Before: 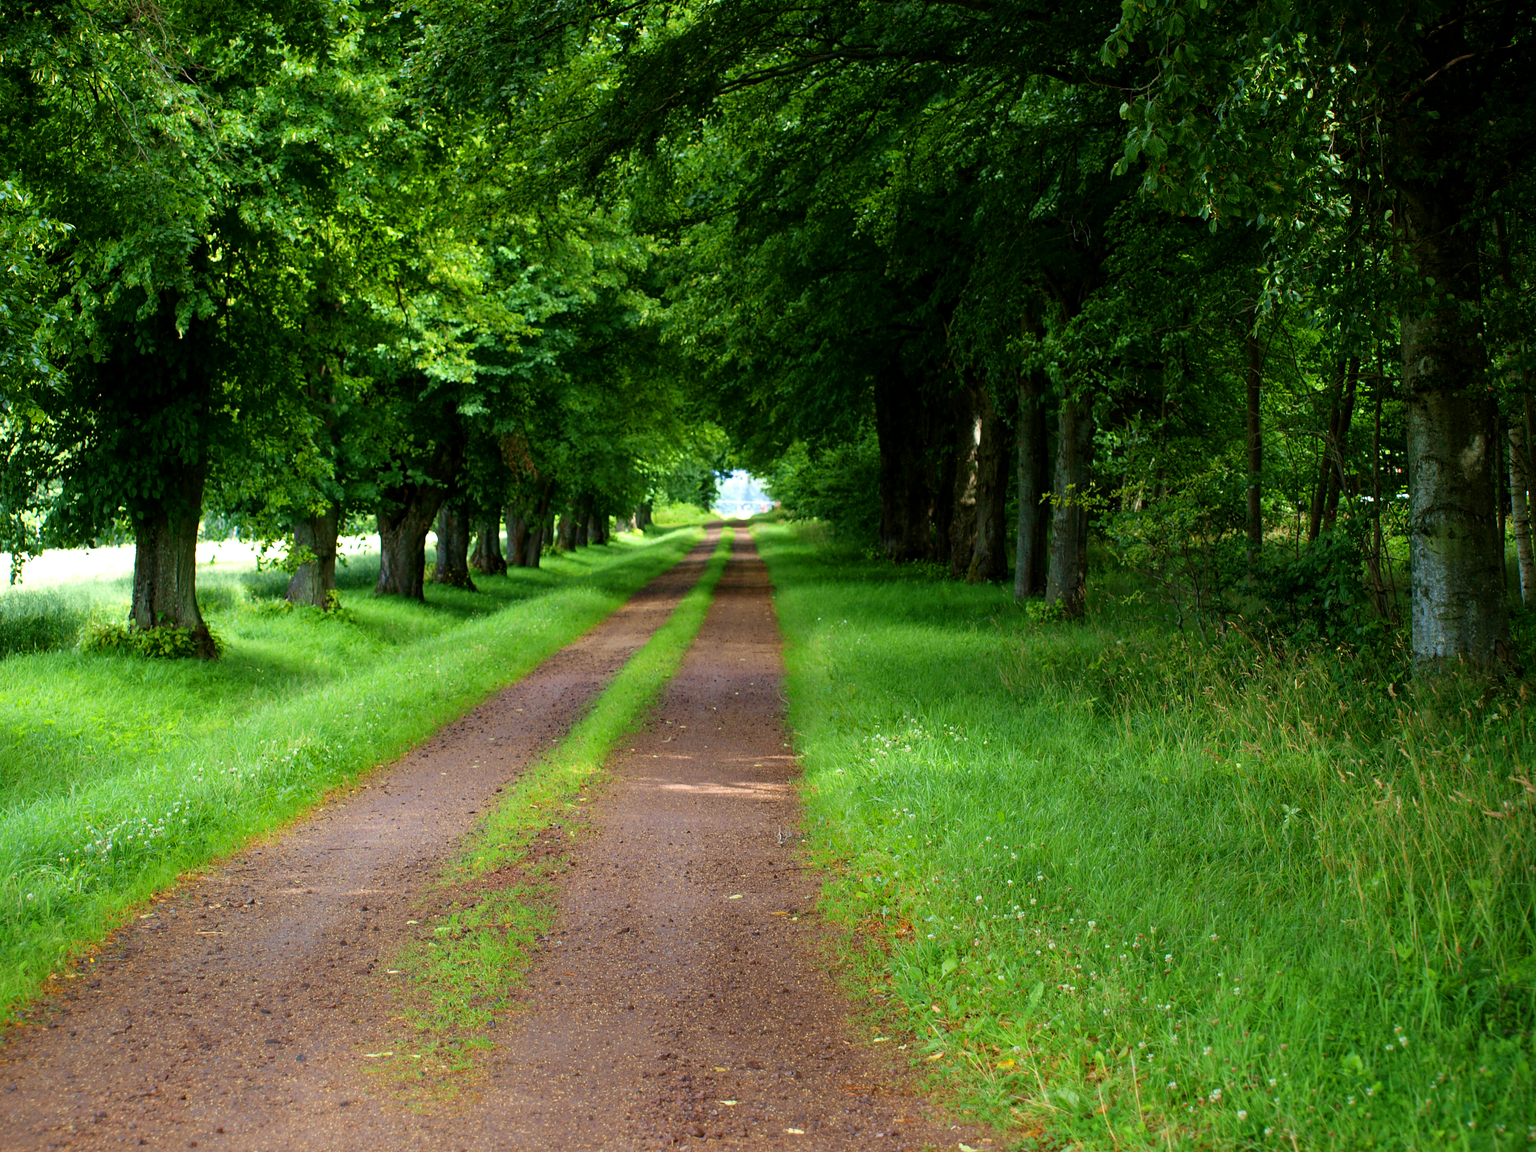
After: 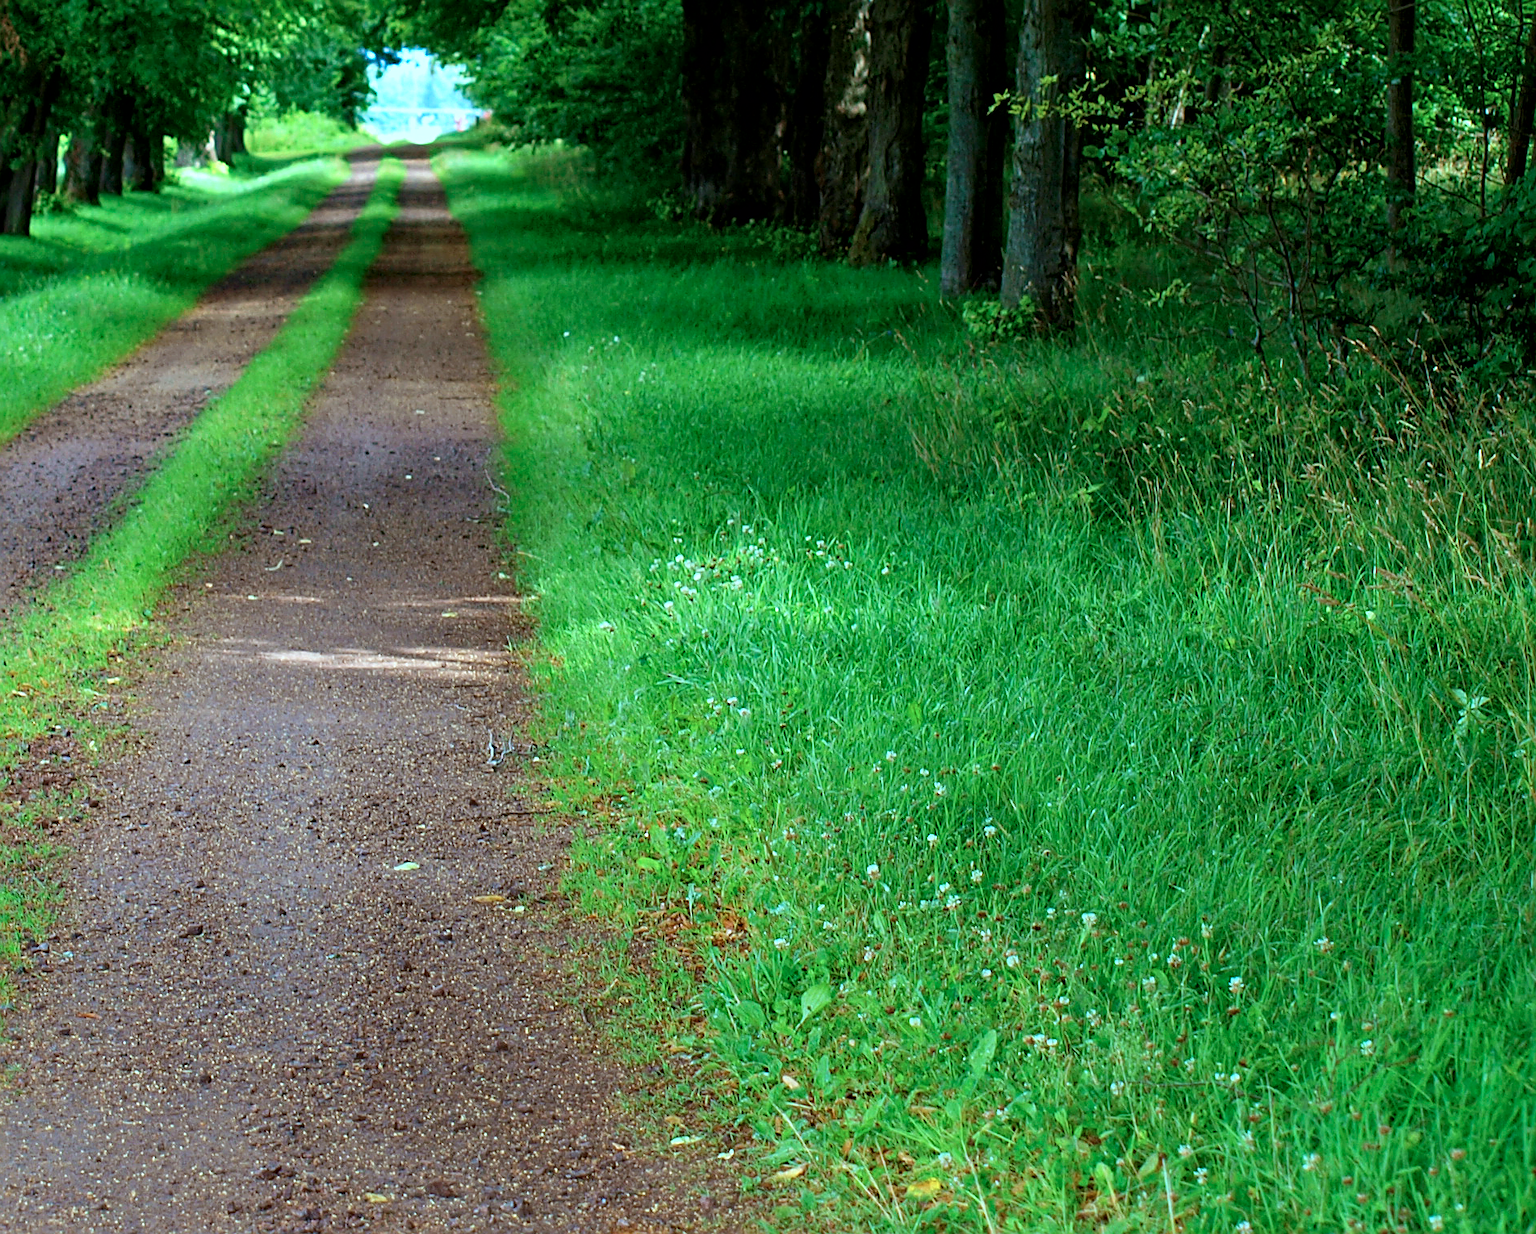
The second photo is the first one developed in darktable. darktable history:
tone equalizer: edges refinement/feathering 500, mask exposure compensation -1.57 EV, preserve details no
sharpen: on, module defaults
color correction: highlights a* -10.08, highlights b* -10.06
color calibration: illuminant custom, x 0.368, y 0.373, temperature 4333.63 K
crop: left 34.119%, top 38.615%, right 13.704%, bottom 5.448%
contrast equalizer: octaves 7, y [[0.6 ×6], [0.55 ×6], [0 ×6], [0 ×6], [0 ×6]], mix 0.183
local contrast: mode bilateral grid, contrast 27, coarseness 16, detail 115%, midtone range 0.2
